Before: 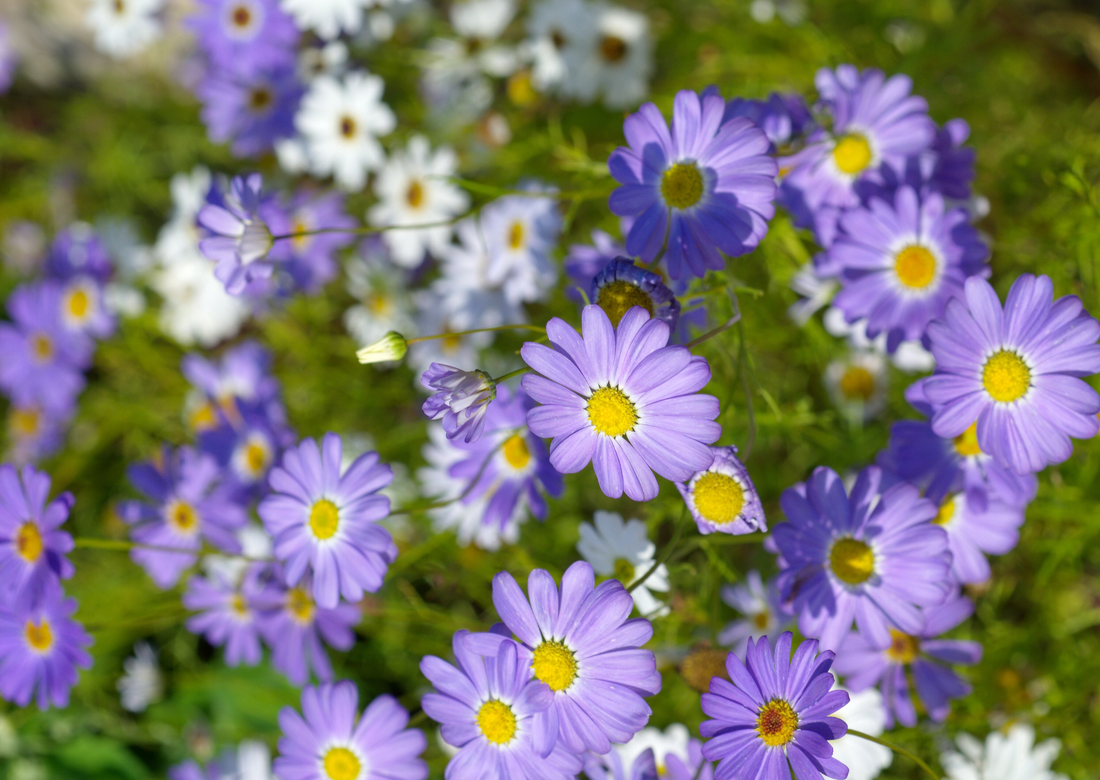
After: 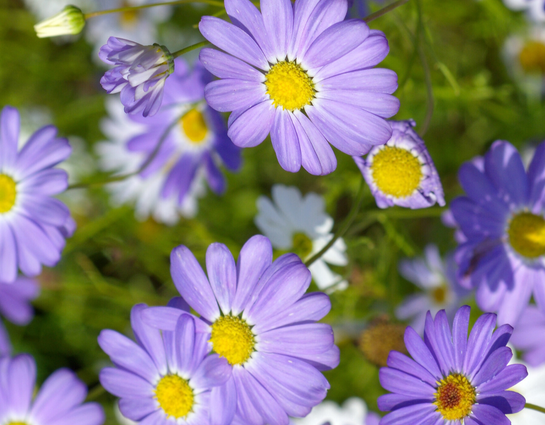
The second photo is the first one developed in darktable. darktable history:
crop: left 29.359%, top 41.915%, right 21.056%, bottom 3.49%
